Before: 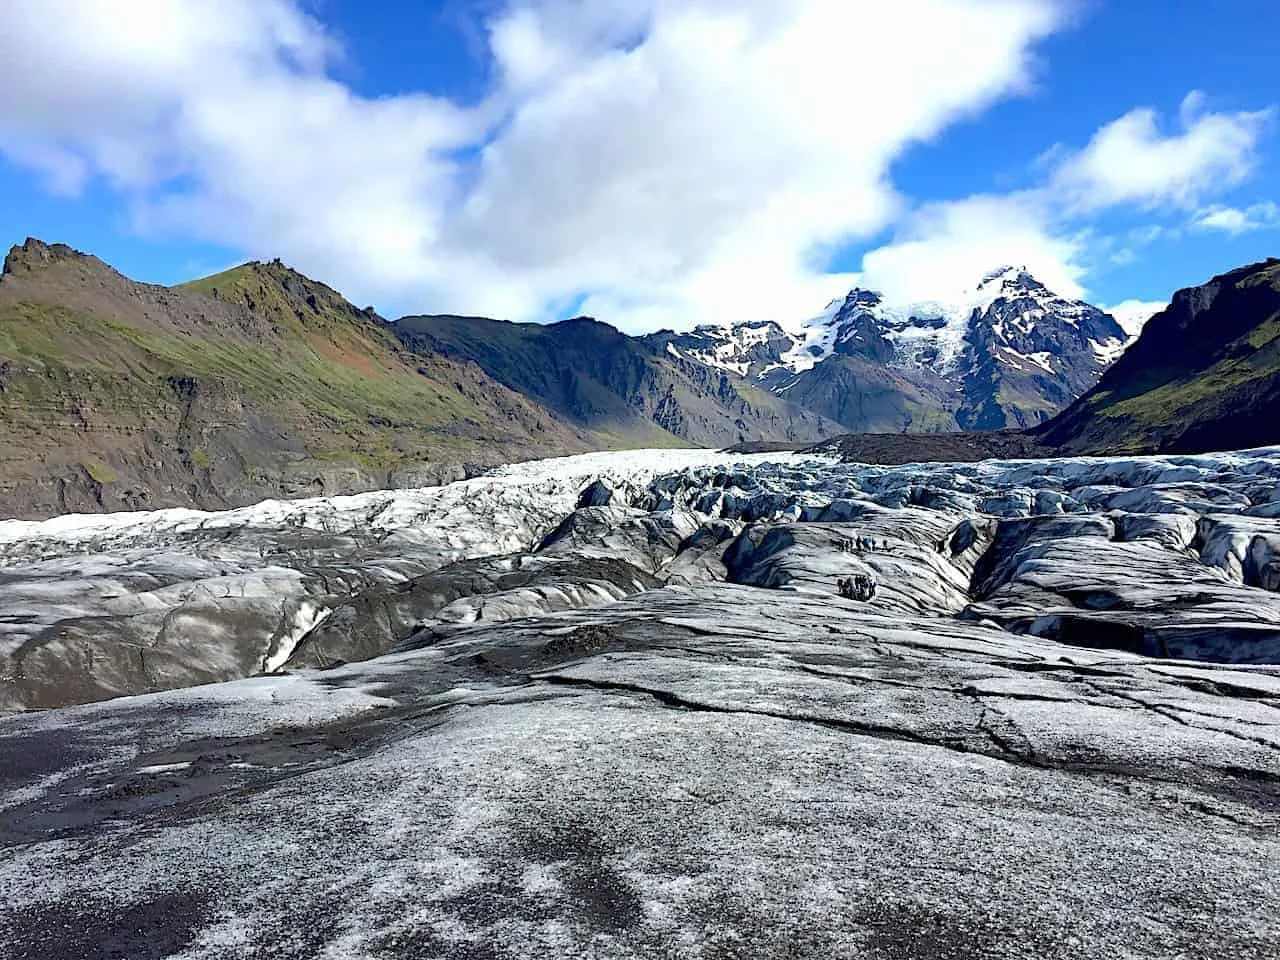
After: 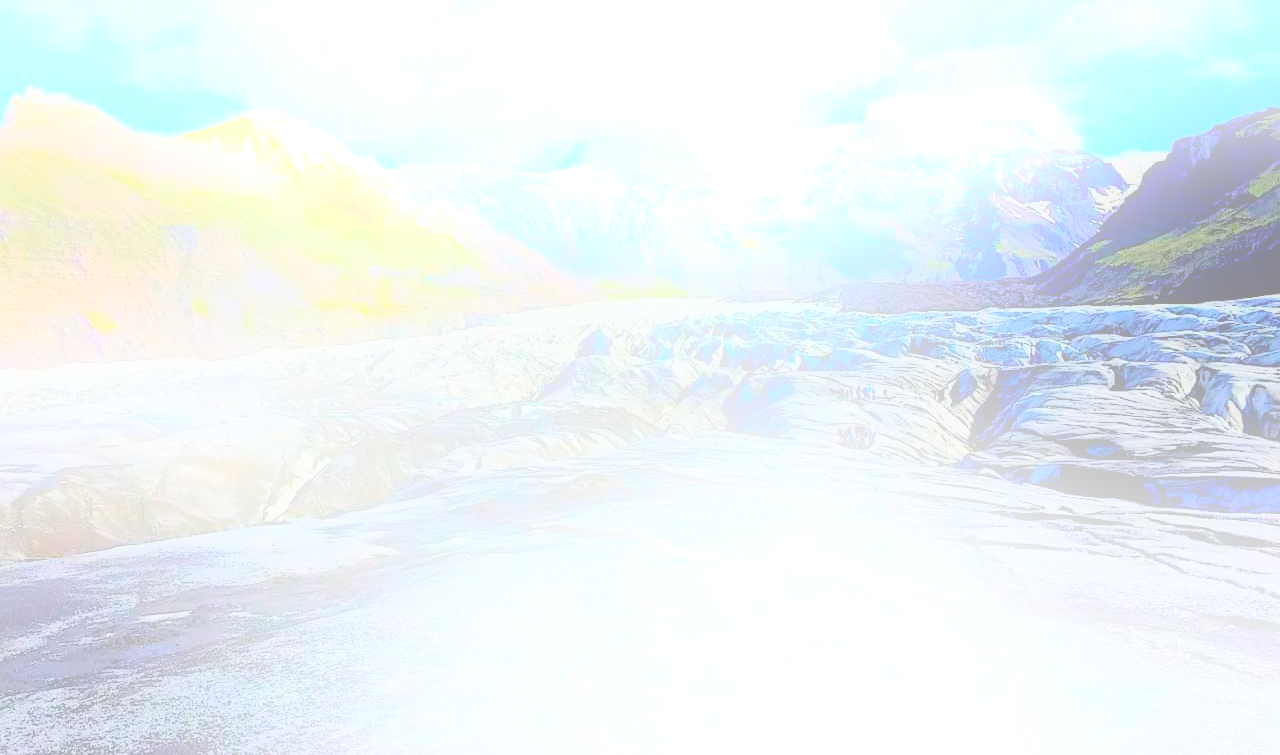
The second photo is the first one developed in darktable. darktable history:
color balance rgb: perceptual saturation grading › global saturation 20%, global vibrance 20%
crop and rotate: top 15.774%, bottom 5.506%
filmic rgb: black relative exposure -7.65 EV, white relative exposure 4.56 EV, hardness 3.61
bloom: size 25%, threshold 5%, strength 90%
local contrast: mode bilateral grid, contrast 20, coarseness 50, detail 130%, midtone range 0.2
